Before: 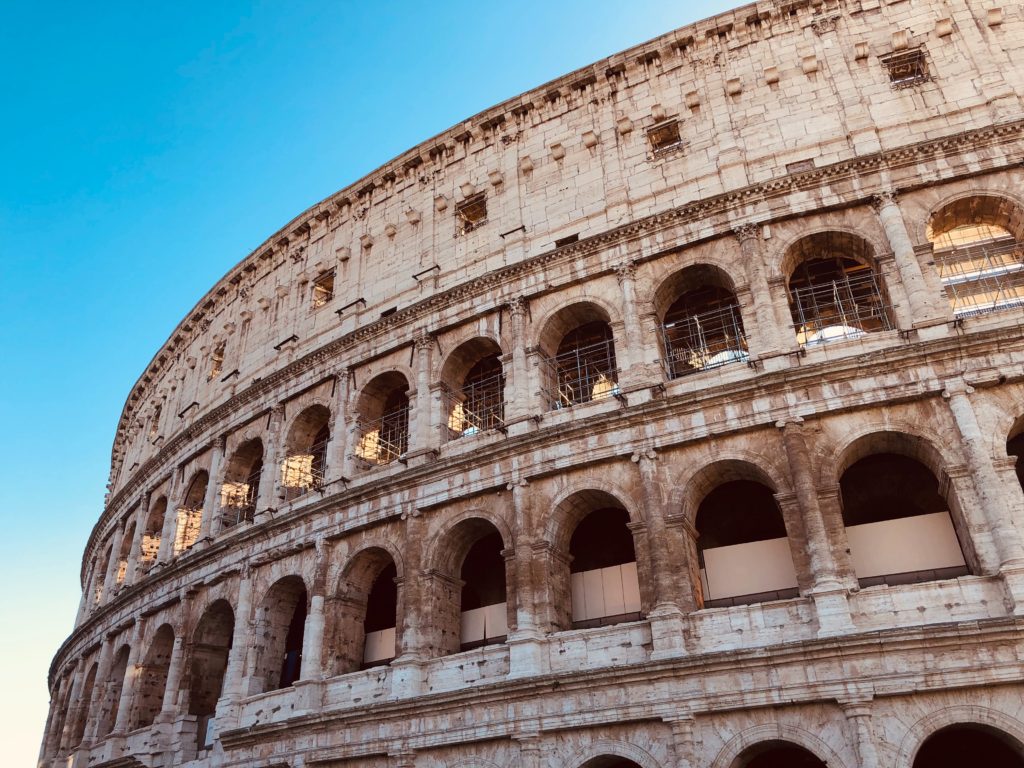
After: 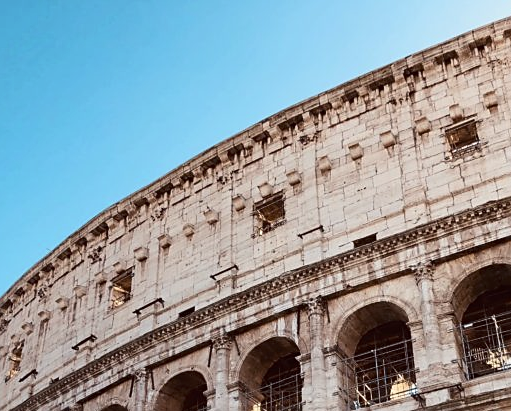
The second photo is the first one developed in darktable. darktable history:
sharpen: radius 1.893, amount 0.404, threshold 1.543
color correction: highlights b* 0.044, saturation 0.823
crop: left 19.794%, right 30.246%, bottom 46.45%
contrast brightness saturation: contrast 0.138
